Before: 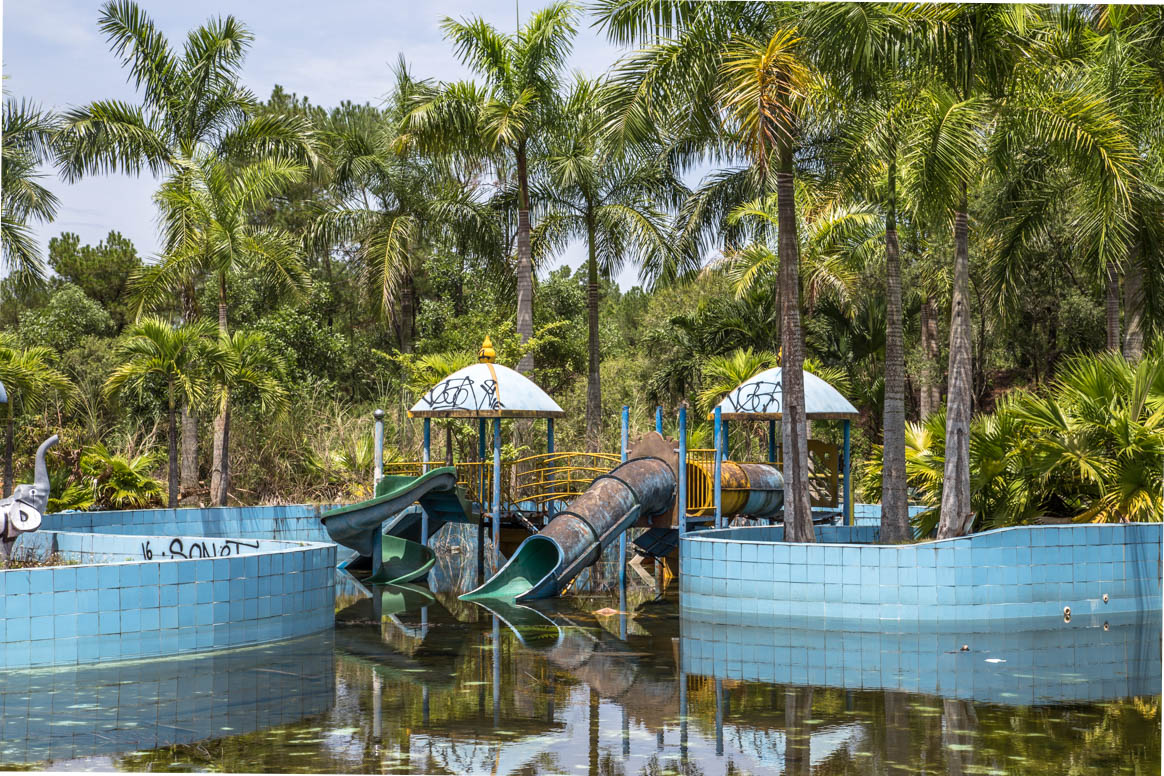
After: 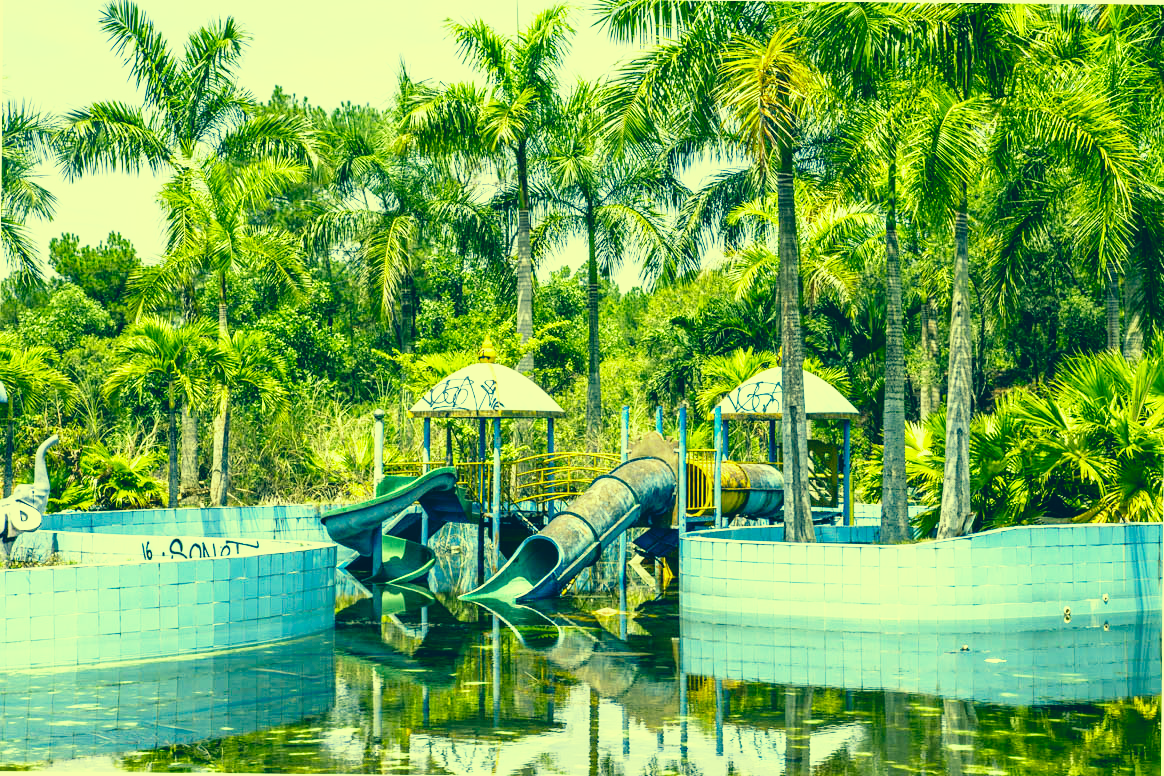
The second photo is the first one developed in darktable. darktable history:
color correction: highlights a* -15.58, highlights b* 40, shadows a* -40, shadows b* -26.18
contrast brightness saturation: contrast 0.04, saturation 0.07
base curve: curves: ch0 [(0, 0) (0.012, 0.01) (0.073, 0.168) (0.31, 0.711) (0.645, 0.957) (1, 1)], preserve colors none
